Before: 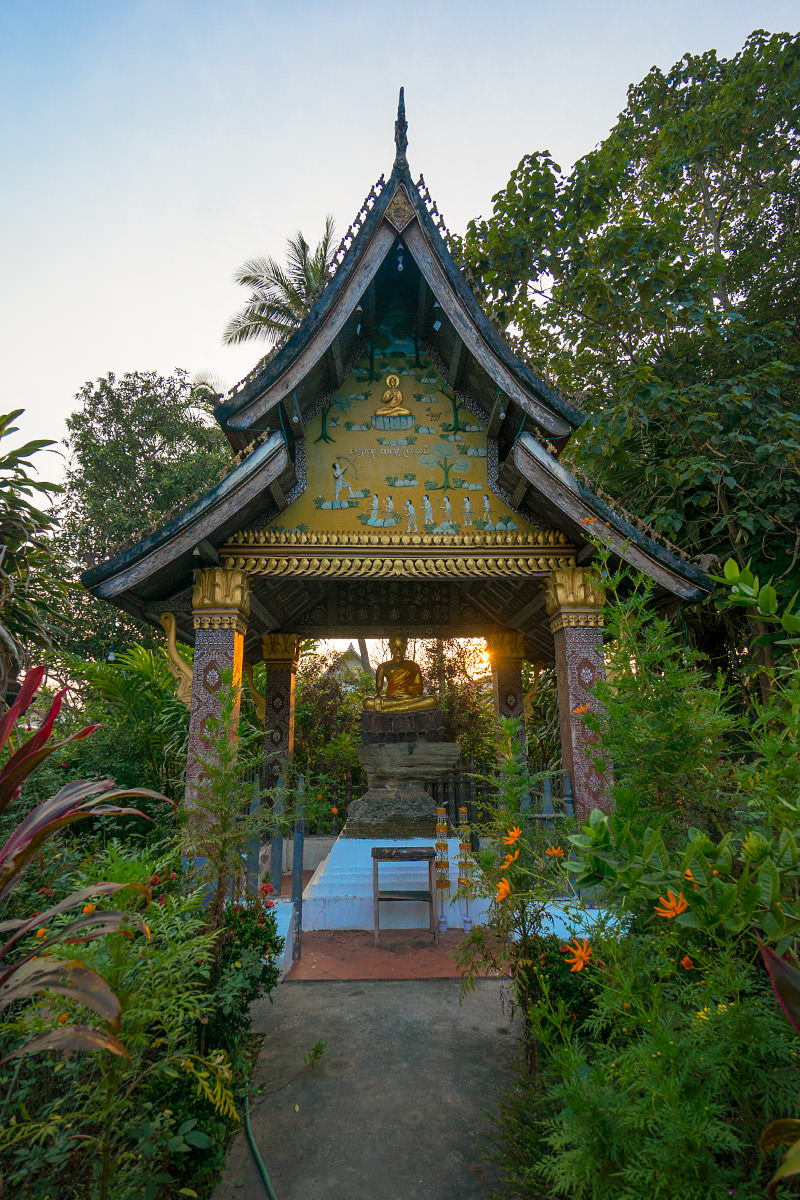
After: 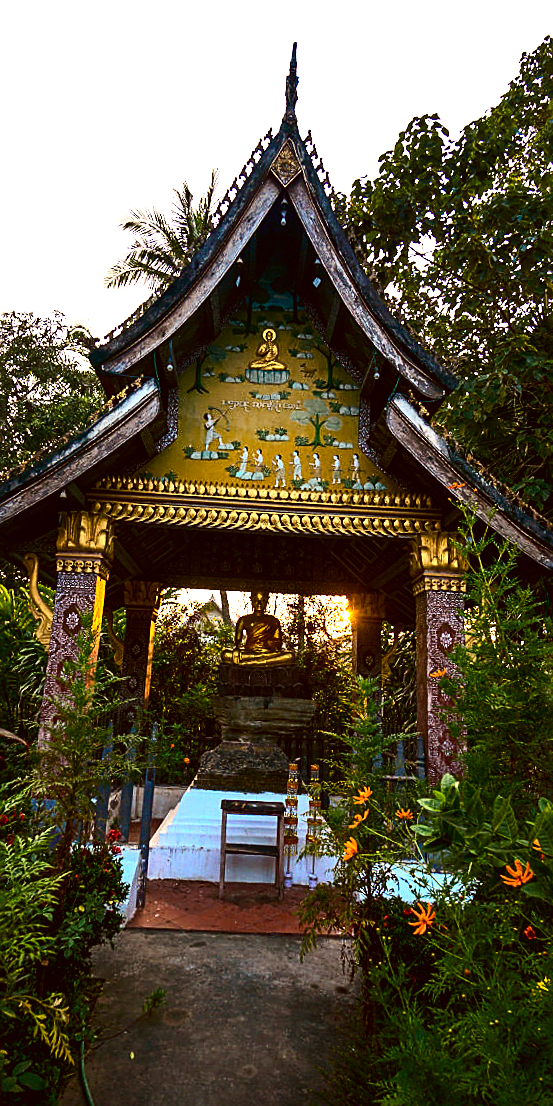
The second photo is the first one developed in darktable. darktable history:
crop and rotate: angle -3.27°, left 14.277%, top 0.028%, right 10.766%, bottom 0.028%
contrast brightness saturation: contrast 0.18, saturation 0.3
color correction: highlights a* 10.21, highlights b* 9.79, shadows a* 8.61, shadows b* 7.88, saturation 0.8
color balance rgb: shadows lift › luminance -20%, power › hue 72.24°, highlights gain › luminance 15%, global offset › hue 171.6°, perceptual saturation grading › highlights -15%, perceptual saturation grading › shadows 25%, global vibrance 35%, contrast 10%
white balance: red 0.988, blue 1.017
tone equalizer: -8 EV -0.75 EV, -7 EV -0.7 EV, -6 EV -0.6 EV, -5 EV -0.4 EV, -3 EV 0.4 EV, -2 EV 0.6 EV, -1 EV 0.7 EV, +0 EV 0.75 EV, edges refinement/feathering 500, mask exposure compensation -1.57 EV, preserve details no
sharpen: on, module defaults
